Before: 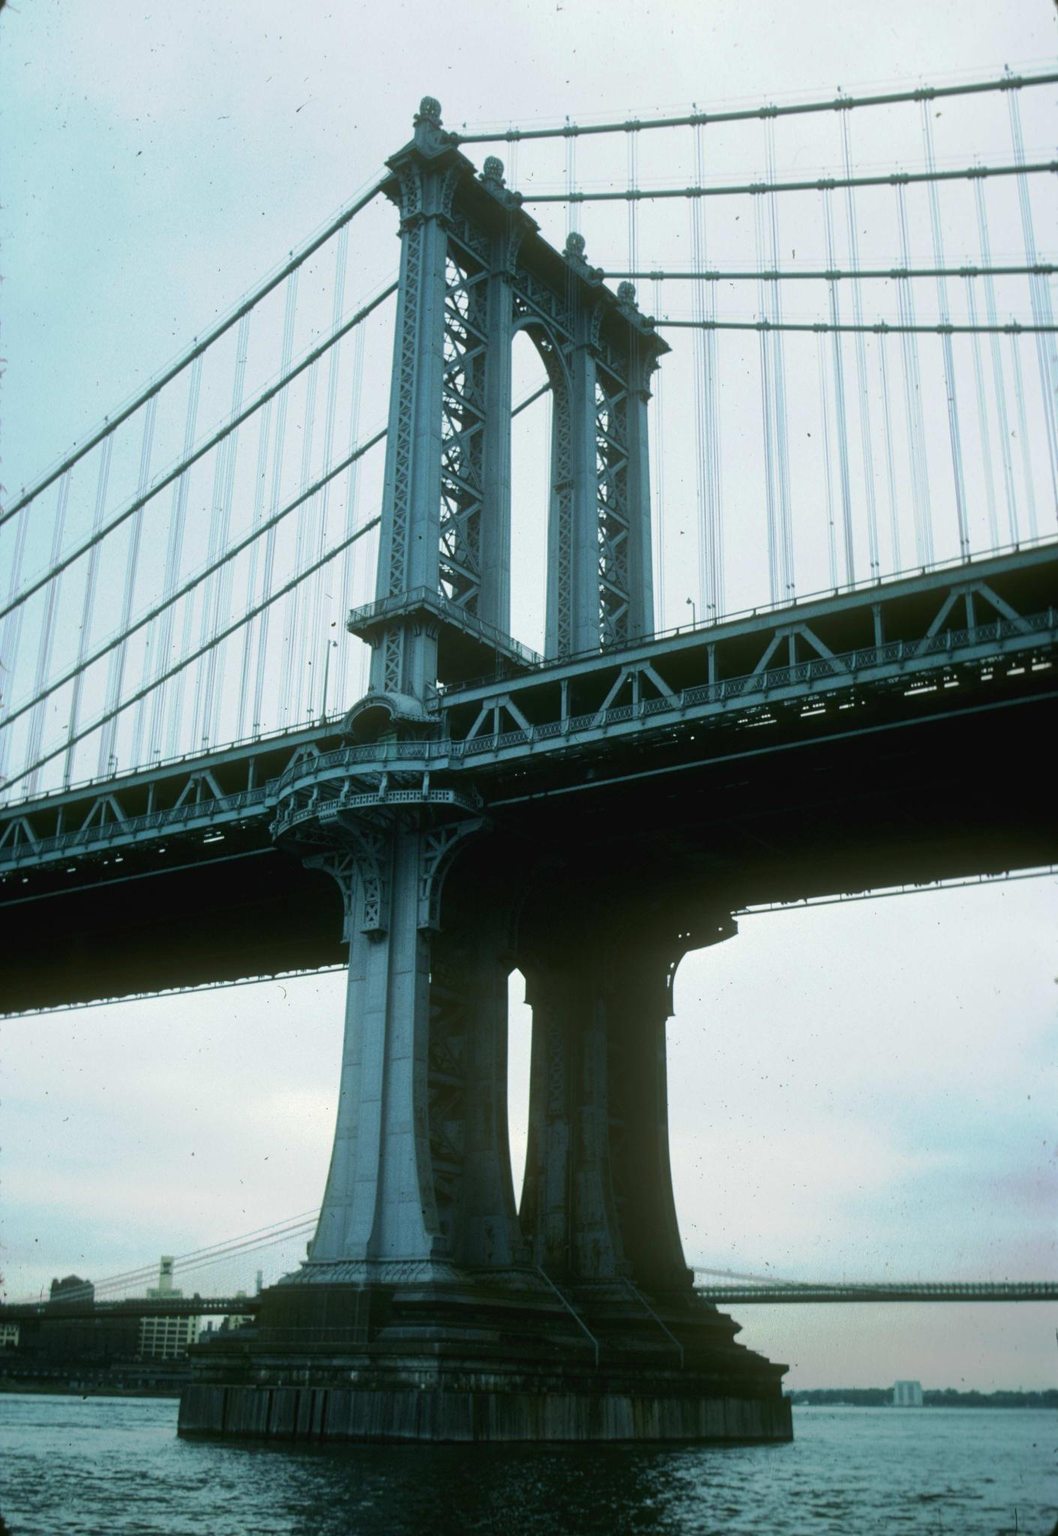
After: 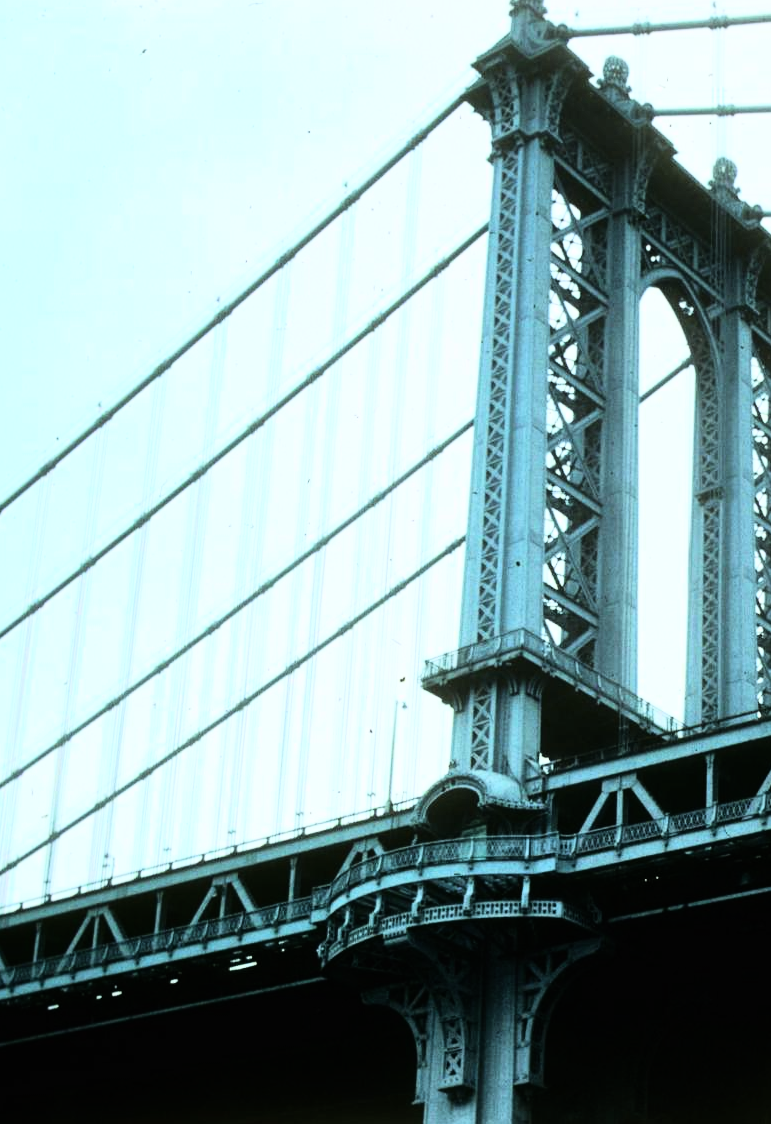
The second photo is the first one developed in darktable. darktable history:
rgb curve: curves: ch0 [(0, 0) (0.21, 0.15) (0.24, 0.21) (0.5, 0.75) (0.75, 0.96) (0.89, 0.99) (1, 1)]; ch1 [(0, 0.02) (0.21, 0.13) (0.25, 0.2) (0.5, 0.67) (0.75, 0.9) (0.89, 0.97) (1, 1)]; ch2 [(0, 0.02) (0.21, 0.13) (0.25, 0.2) (0.5, 0.67) (0.75, 0.9) (0.89, 0.97) (1, 1)], compensate middle gray true
crop and rotate: left 3.047%, top 7.509%, right 42.236%, bottom 37.598%
